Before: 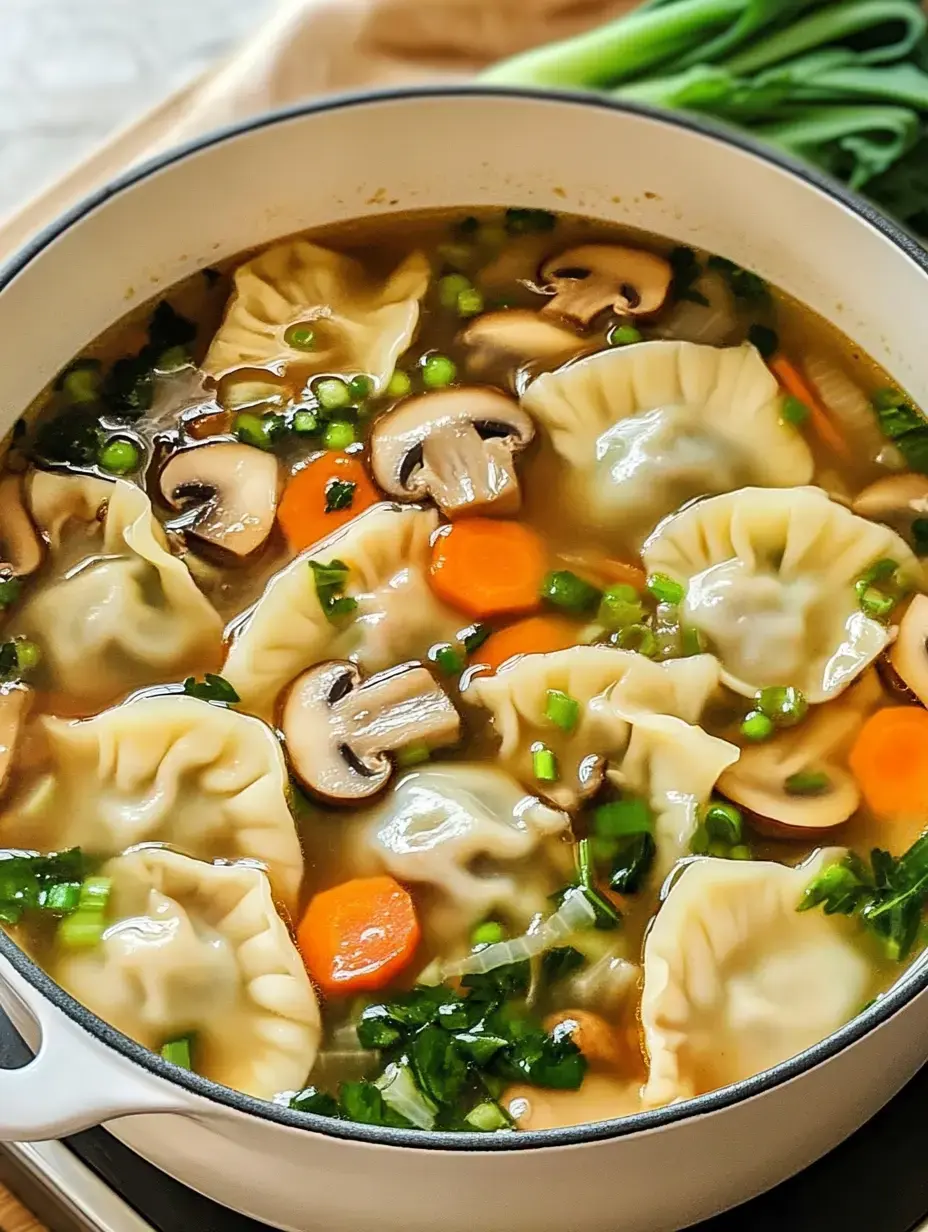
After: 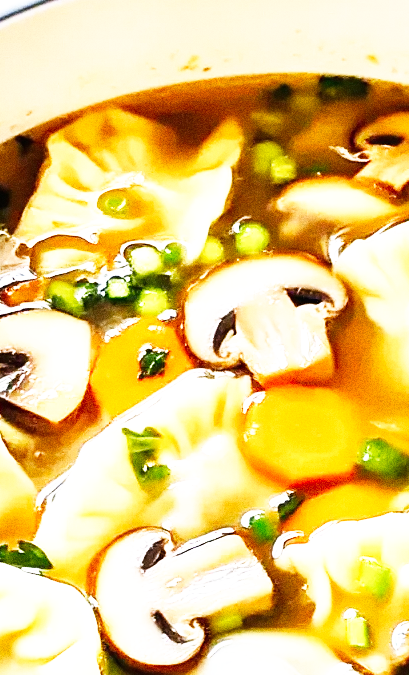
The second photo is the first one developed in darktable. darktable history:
exposure: exposure 0.7 EV, compensate highlight preservation false
white balance: red 1.004, blue 1.096
crop: left 20.248%, top 10.86%, right 35.675%, bottom 34.321%
base curve: curves: ch0 [(0, 0) (0.007, 0.004) (0.027, 0.03) (0.046, 0.07) (0.207, 0.54) (0.442, 0.872) (0.673, 0.972) (1, 1)], preserve colors none
grain: coarseness 0.09 ISO, strength 40%
